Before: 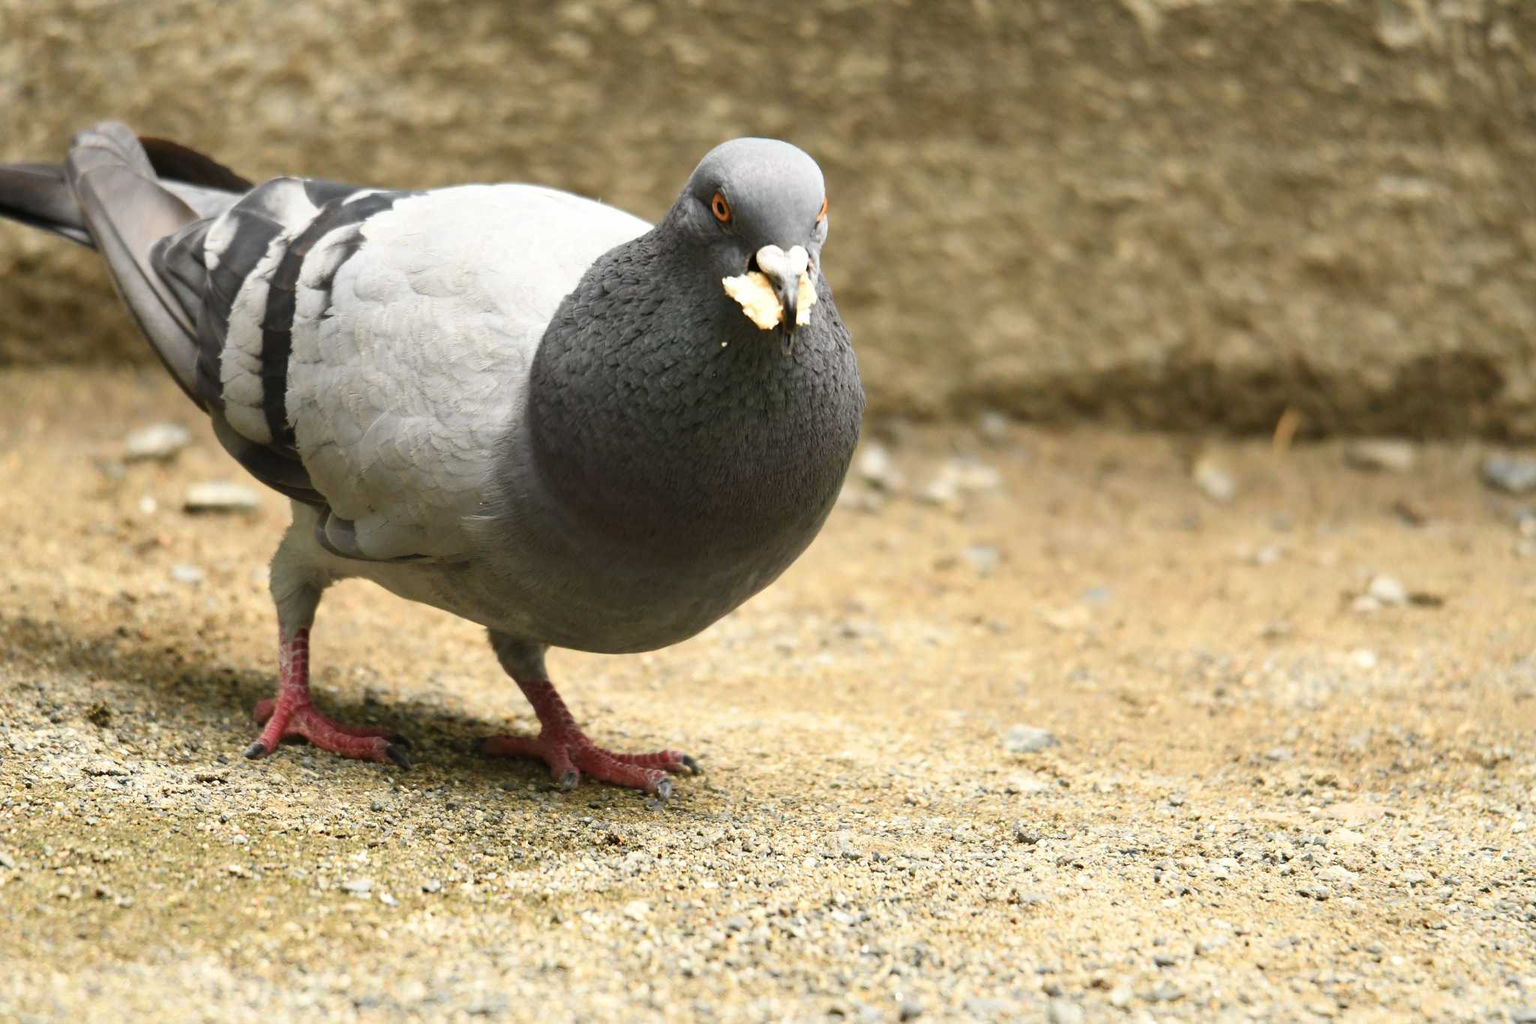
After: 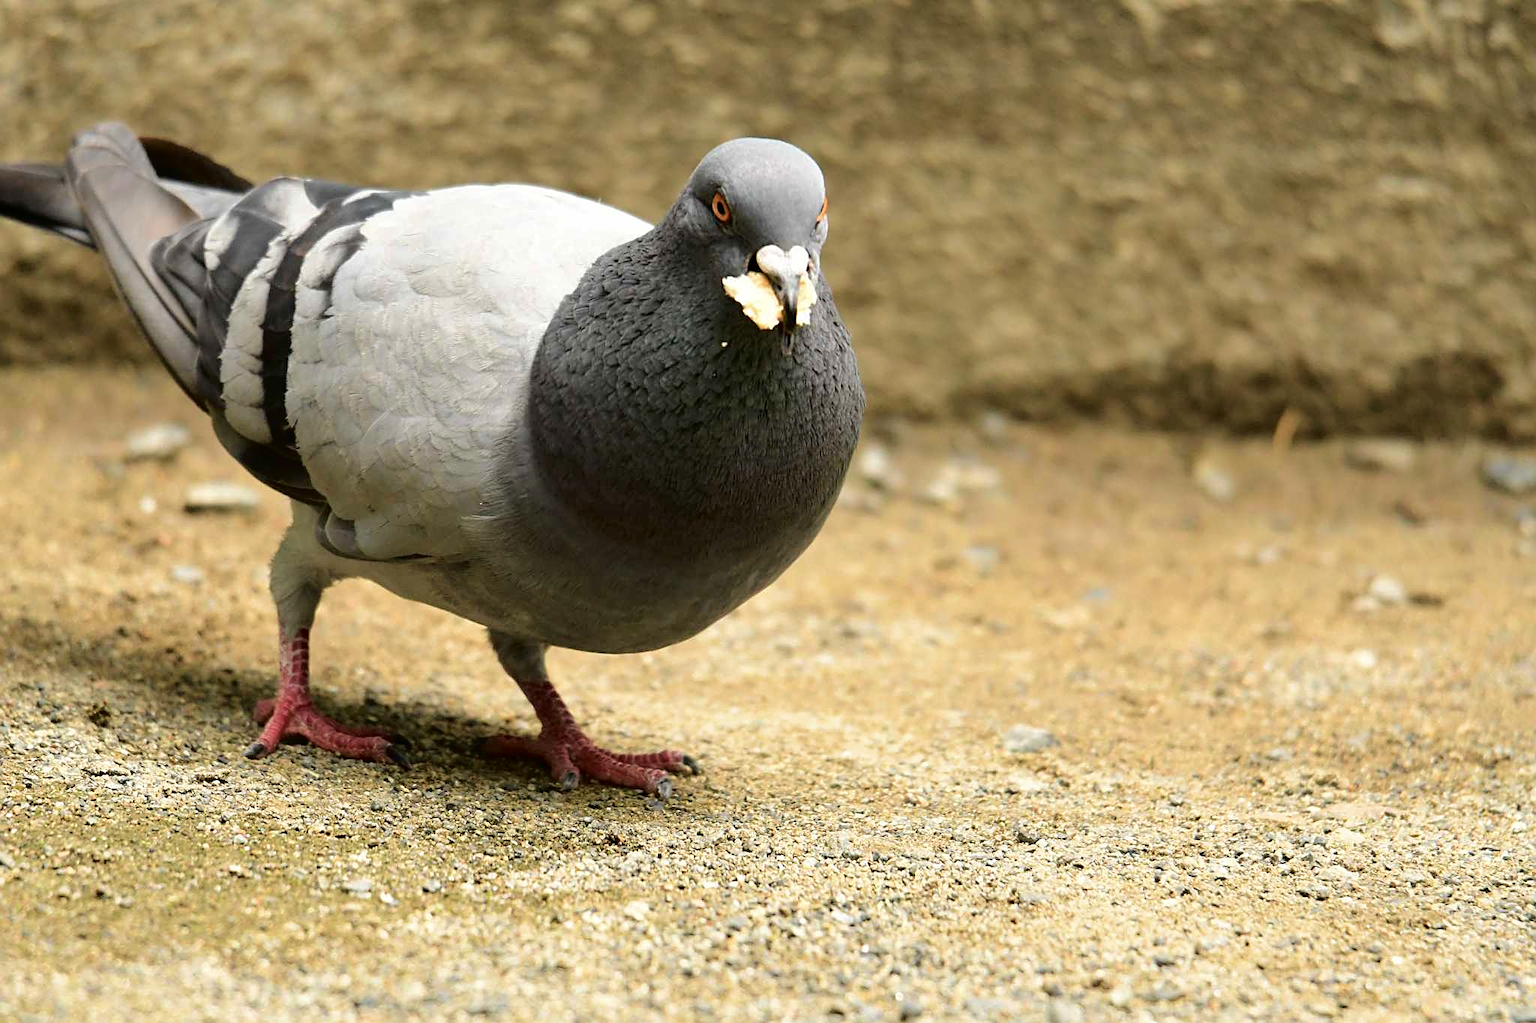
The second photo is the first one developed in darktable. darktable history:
sharpen: on, module defaults
tone curve: curves: ch0 [(0, 0) (0.003, 0.001) (0.011, 0.002) (0.025, 0.007) (0.044, 0.015) (0.069, 0.022) (0.1, 0.03) (0.136, 0.056) (0.177, 0.115) (0.224, 0.177) (0.277, 0.244) (0.335, 0.322) (0.399, 0.398) (0.468, 0.471) (0.543, 0.545) (0.623, 0.614) (0.709, 0.685) (0.801, 0.765) (0.898, 0.867) (1, 1)], color space Lab, independent channels, preserve colors none
velvia: on, module defaults
